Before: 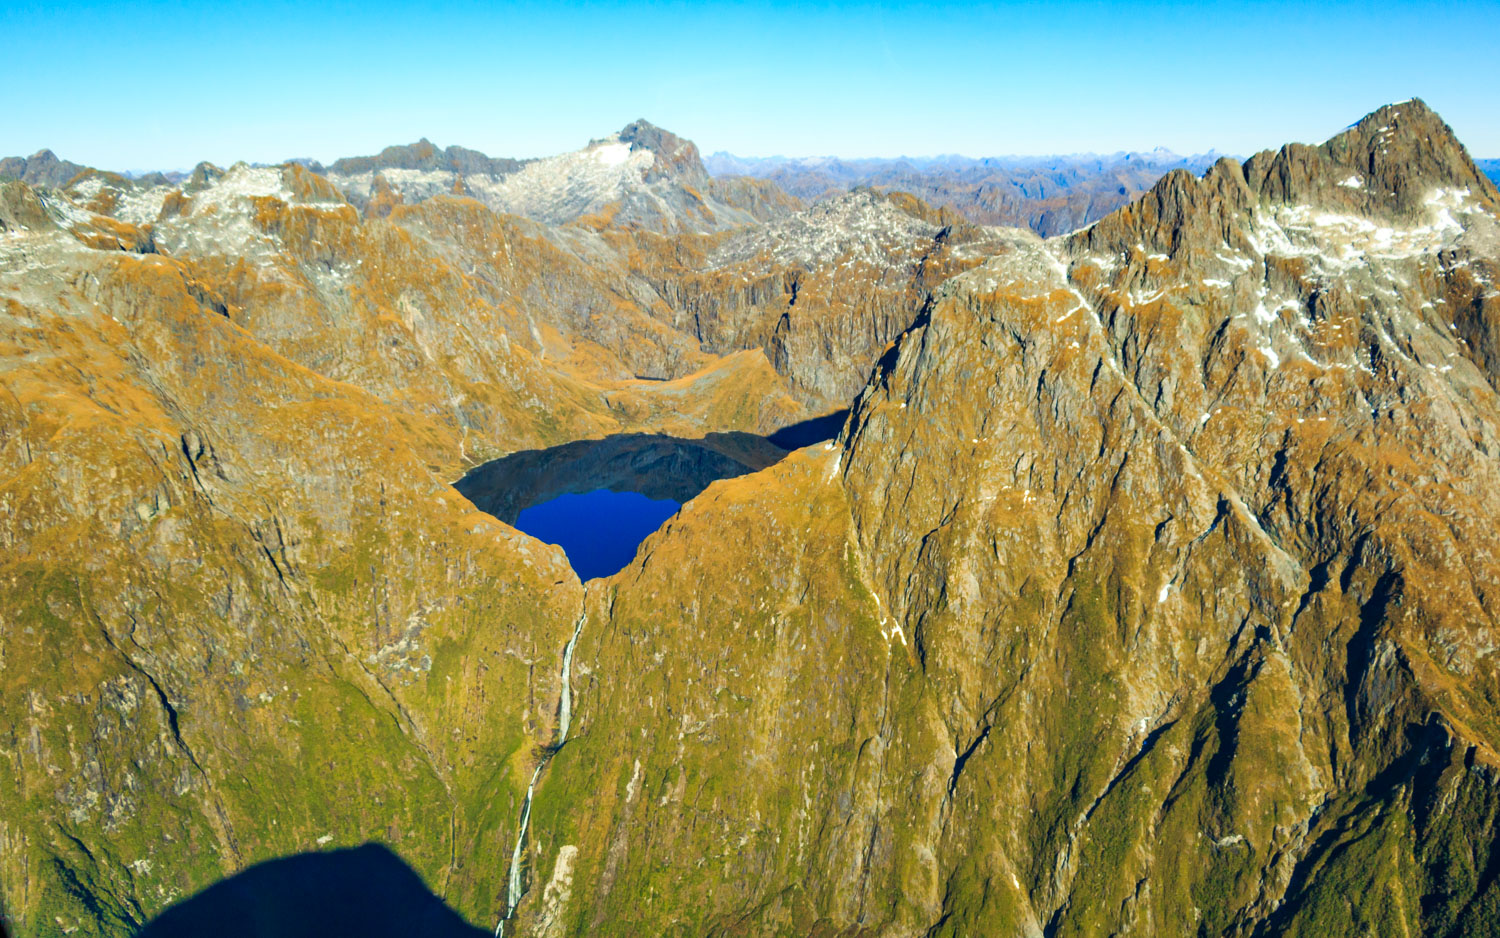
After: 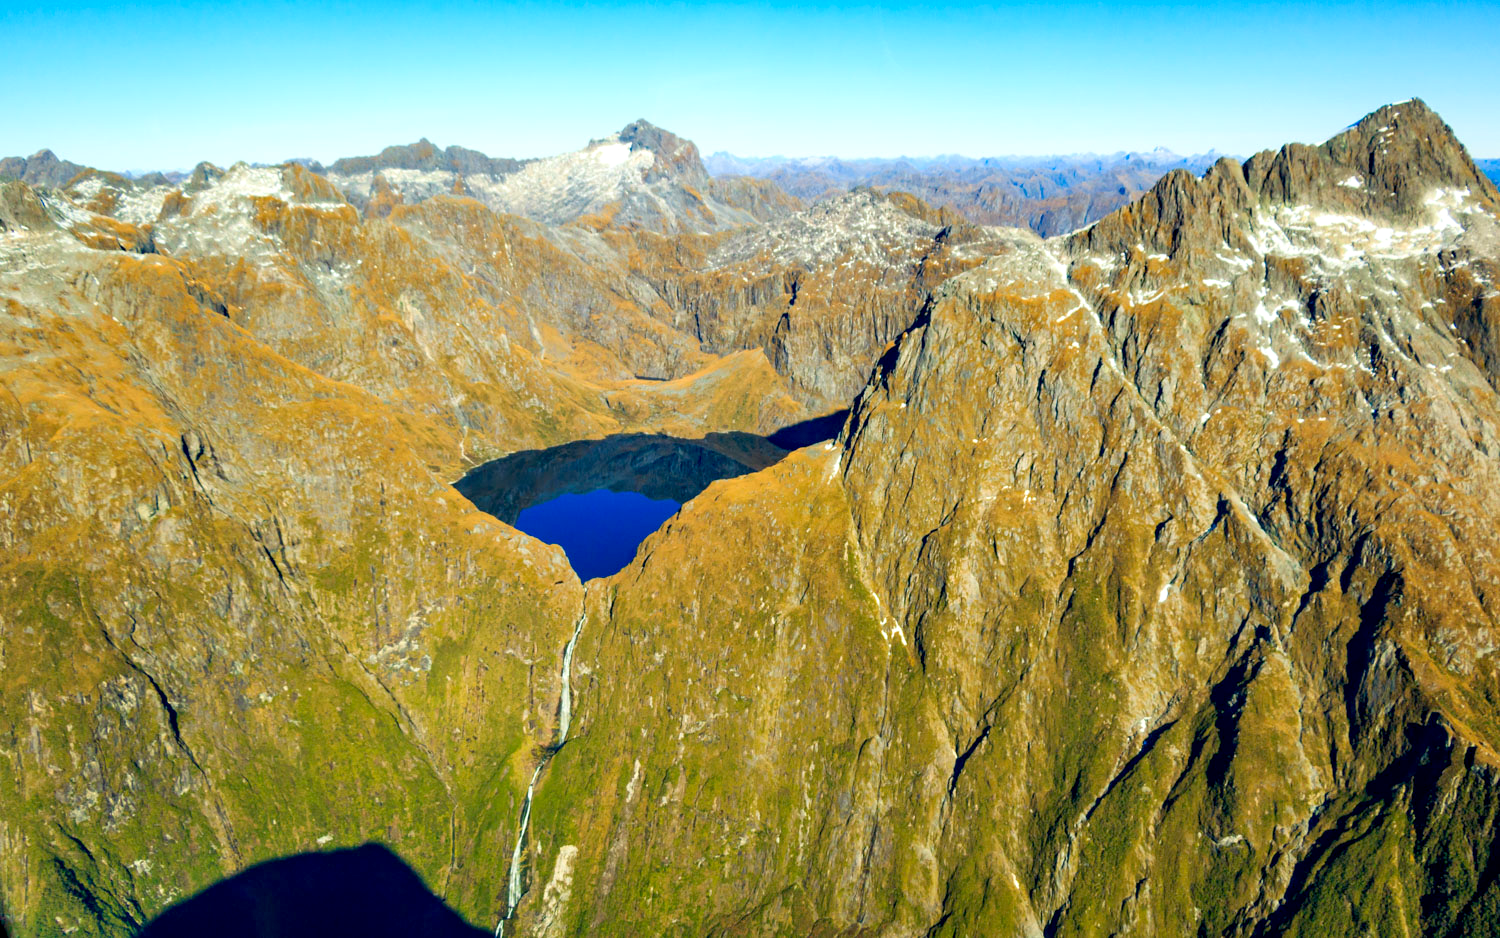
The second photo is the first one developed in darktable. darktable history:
exposure: black level correction 0.009, exposure 0.106 EV, compensate exposure bias true, compensate highlight preservation false
